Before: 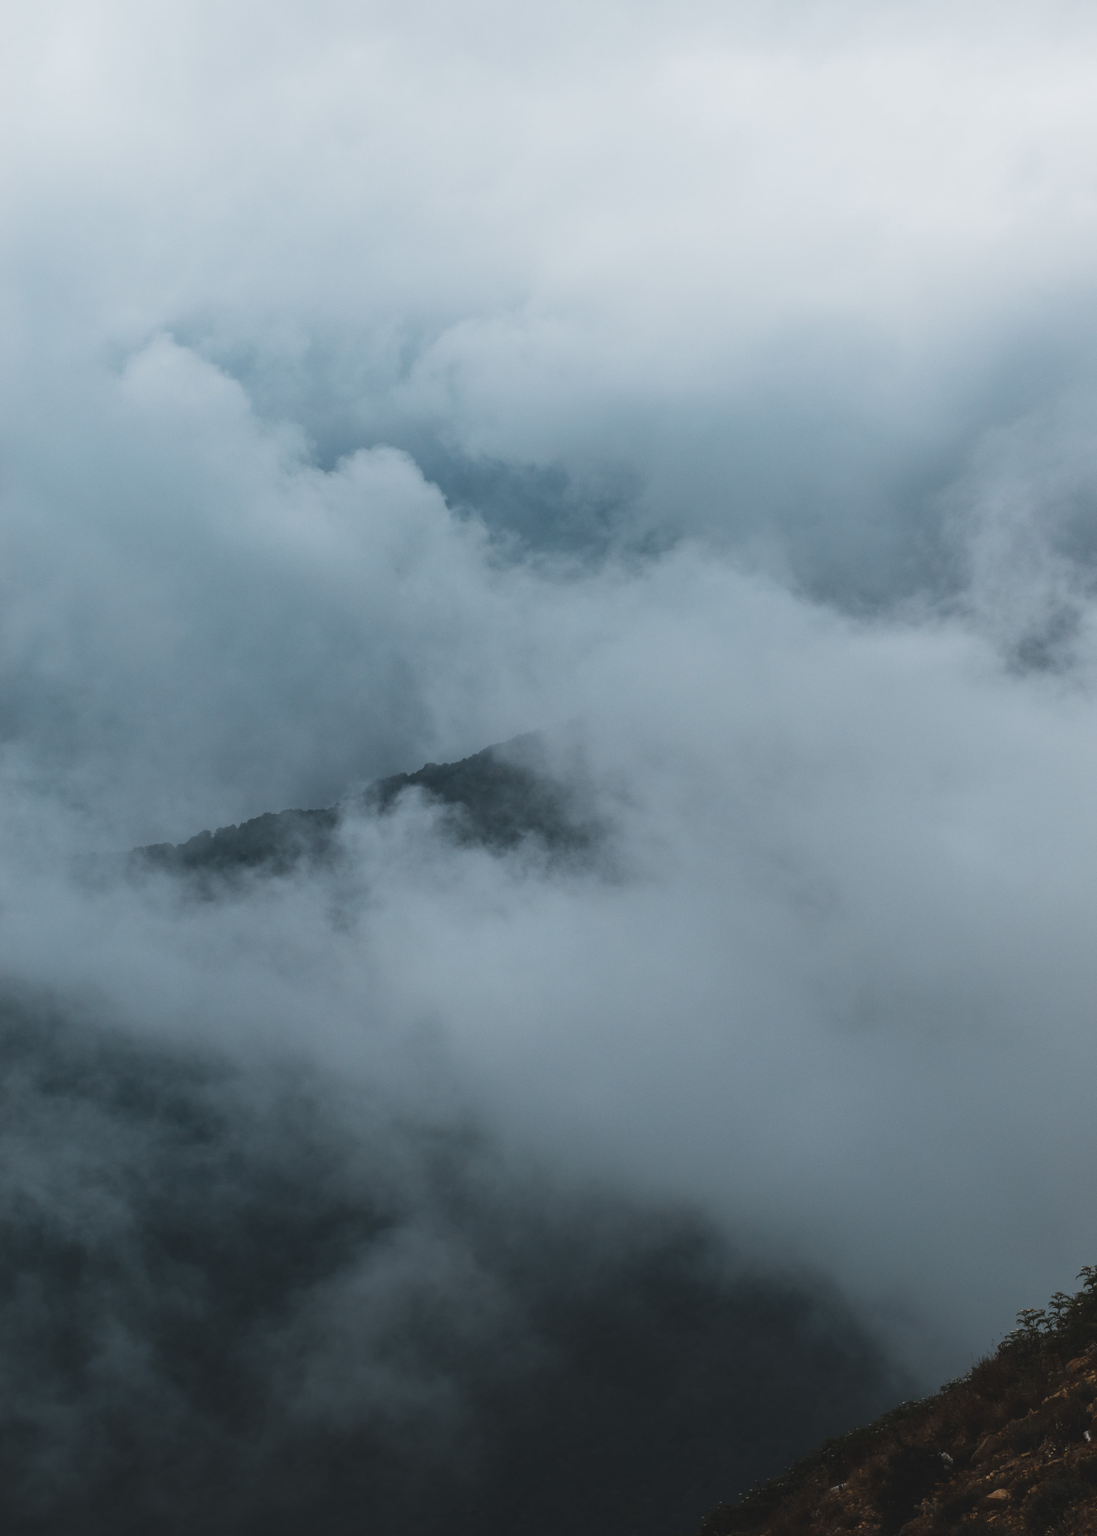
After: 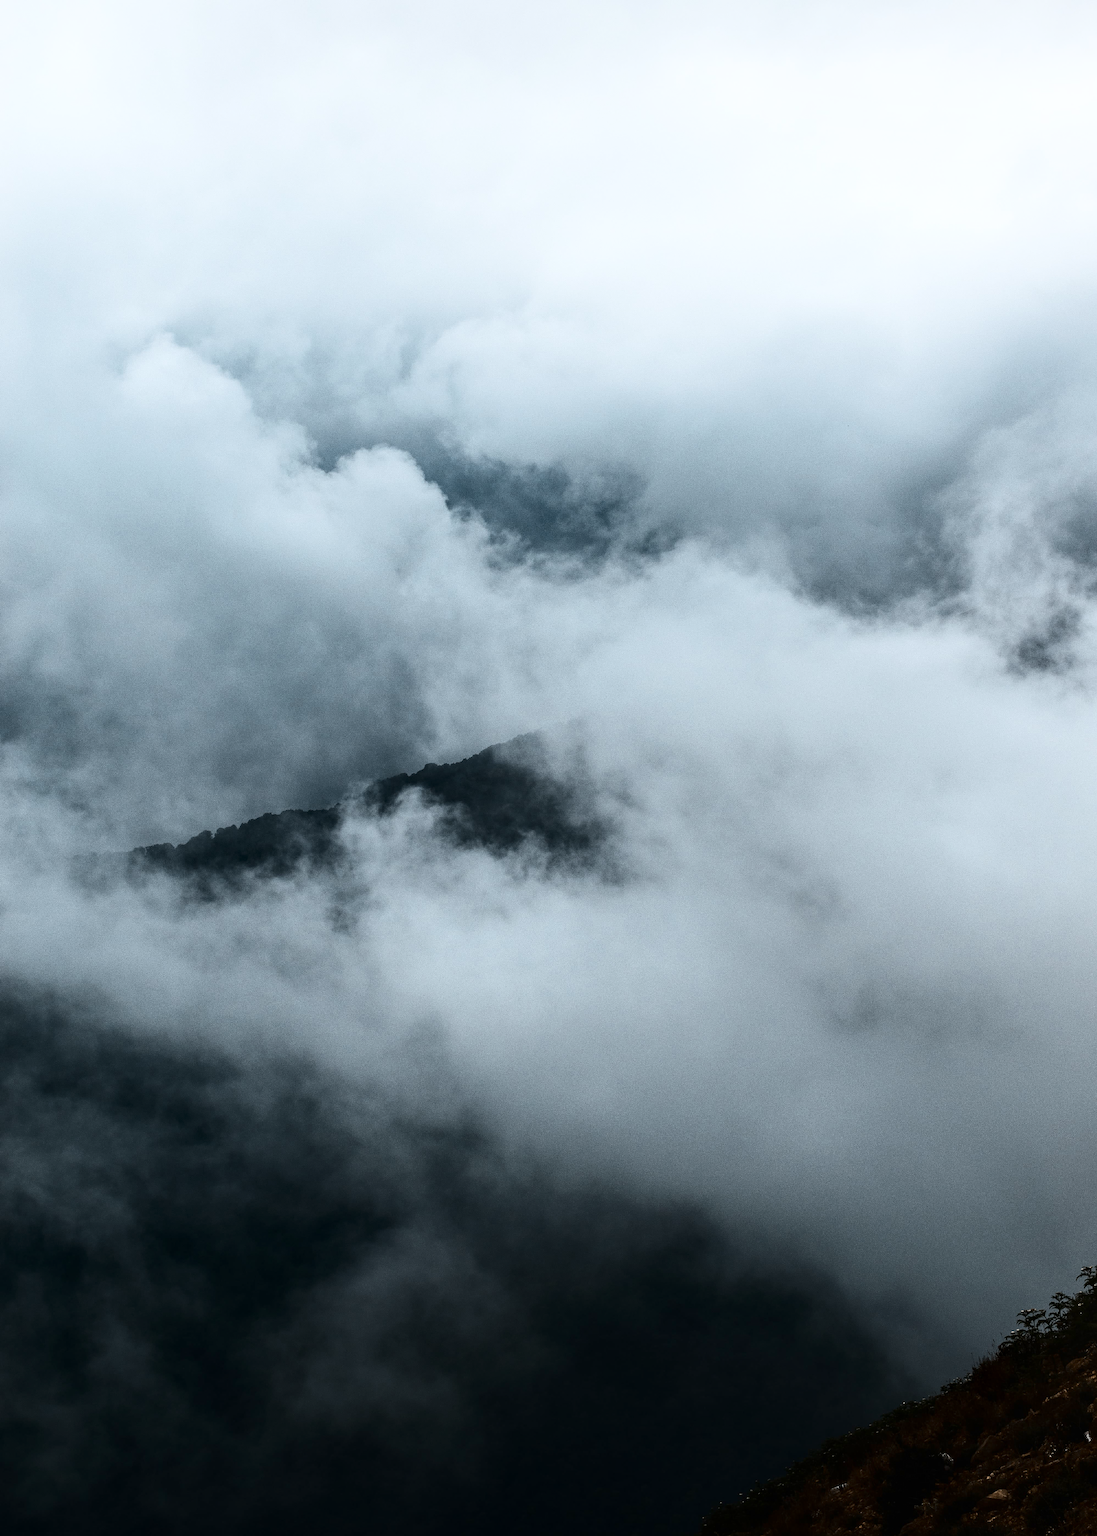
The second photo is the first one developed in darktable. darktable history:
sharpen: on, module defaults
tone equalizer: edges refinement/feathering 500, mask exposure compensation -1.57 EV, preserve details no
local contrast: highlights 91%, shadows 86%, detail 160%, midtone range 0.2
contrast brightness saturation: contrast 0.485, saturation -0.103
